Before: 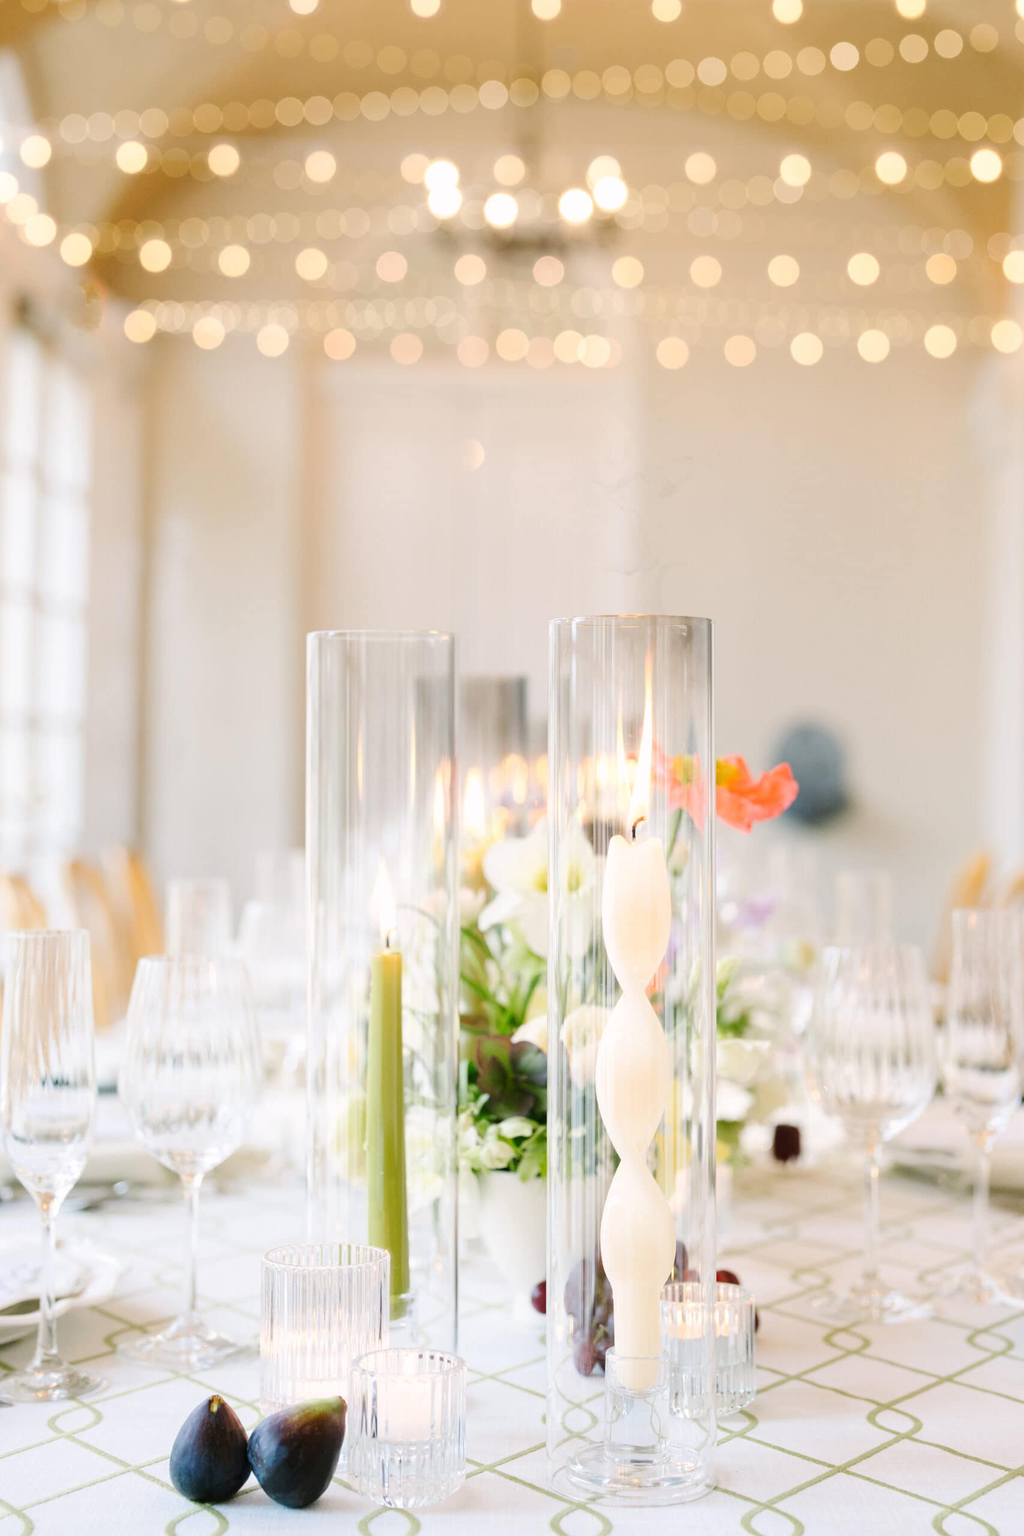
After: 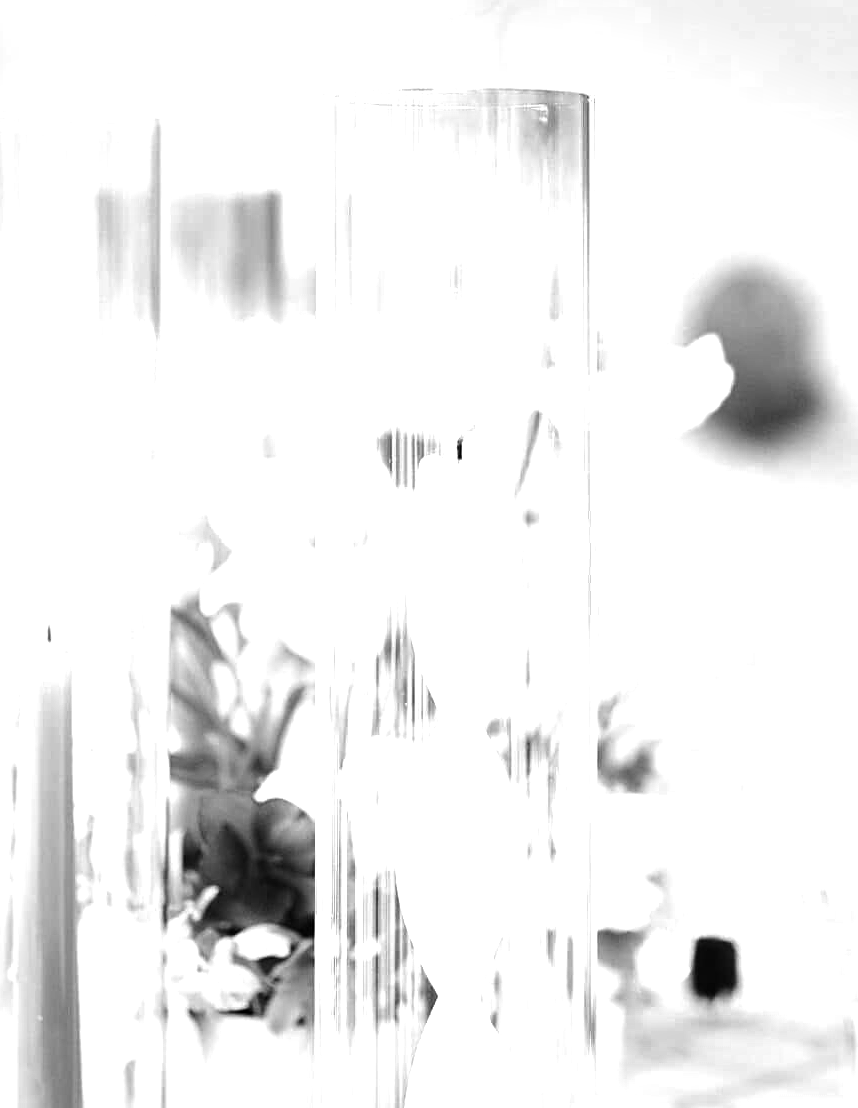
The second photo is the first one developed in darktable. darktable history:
sharpen: on, module defaults
color balance: mode lift, gamma, gain (sRGB), lift [1.014, 0.966, 0.918, 0.87], gamma [0.86, 0.734, 0.918, 0.976], gain [1.063, 1.13, 1.063, 0.86]
exposure: exposure 0.485 EV, compensate highlight preservation false
vignetting: fall-off start 100%, brightness -0.282, width/height ratio 1.31
crop: left 35.03%, top 36.625%, right 14.663%, bottom 20.057%
monochrome: size 3.1
color zones: curves: ch0 [(0.473, 0.374) (0.742, 0.784)]; ch1 [(0.354, 0.737) (0.742, 0.705)]; ch2 [(0.318, 0.421) (0.758, 0.532)]
